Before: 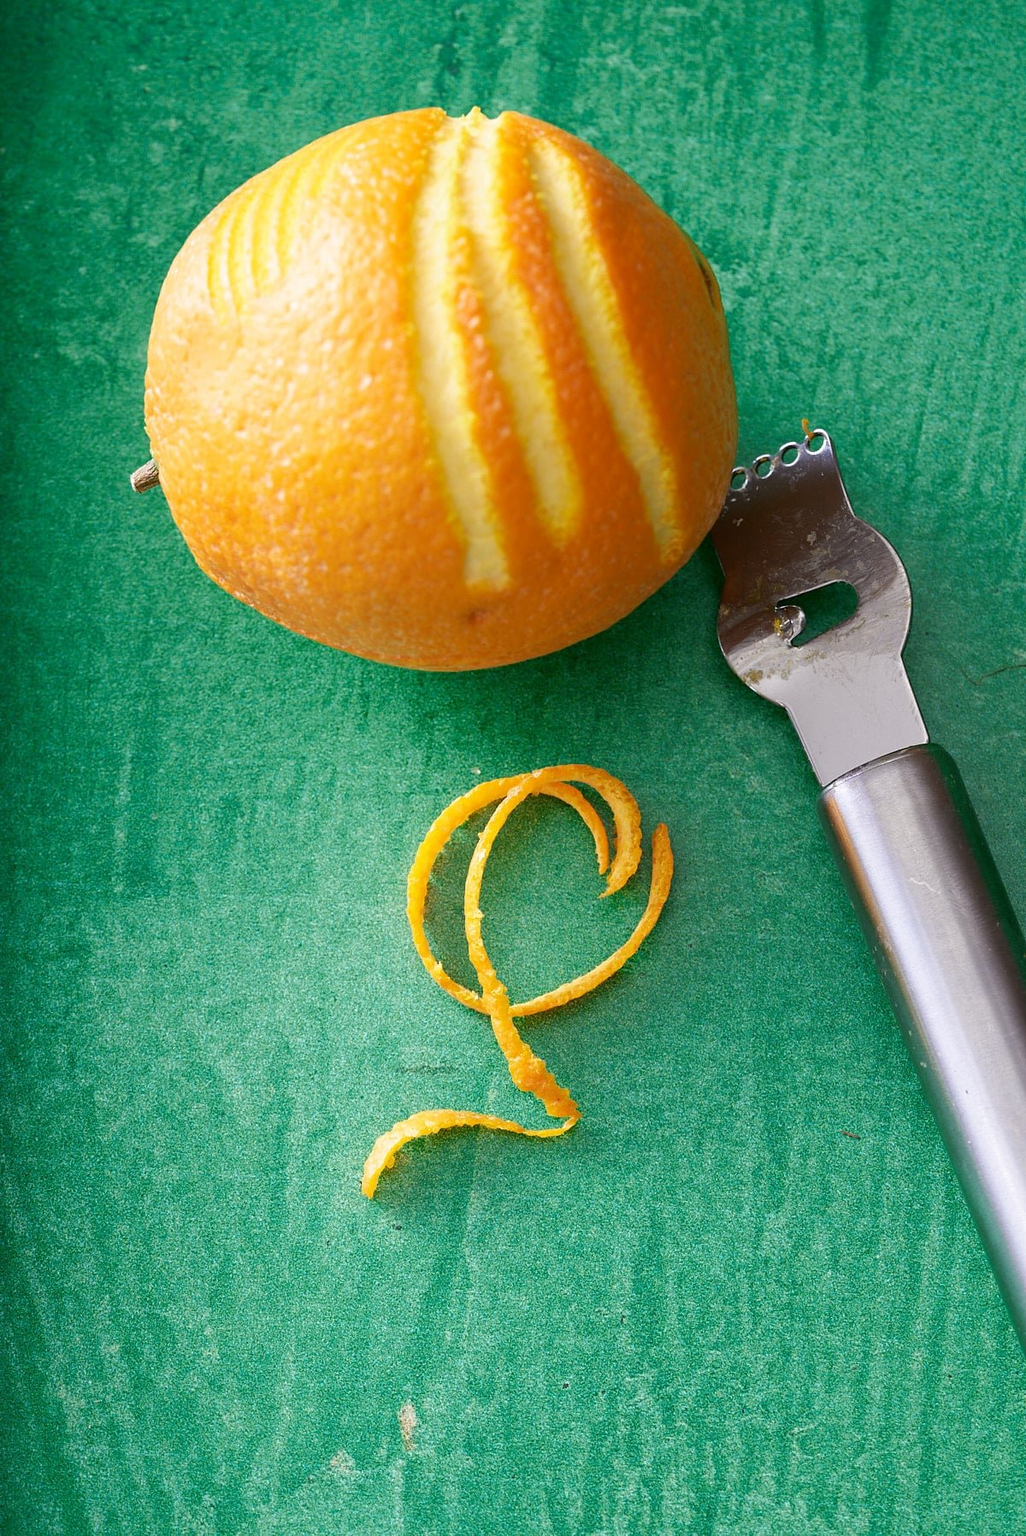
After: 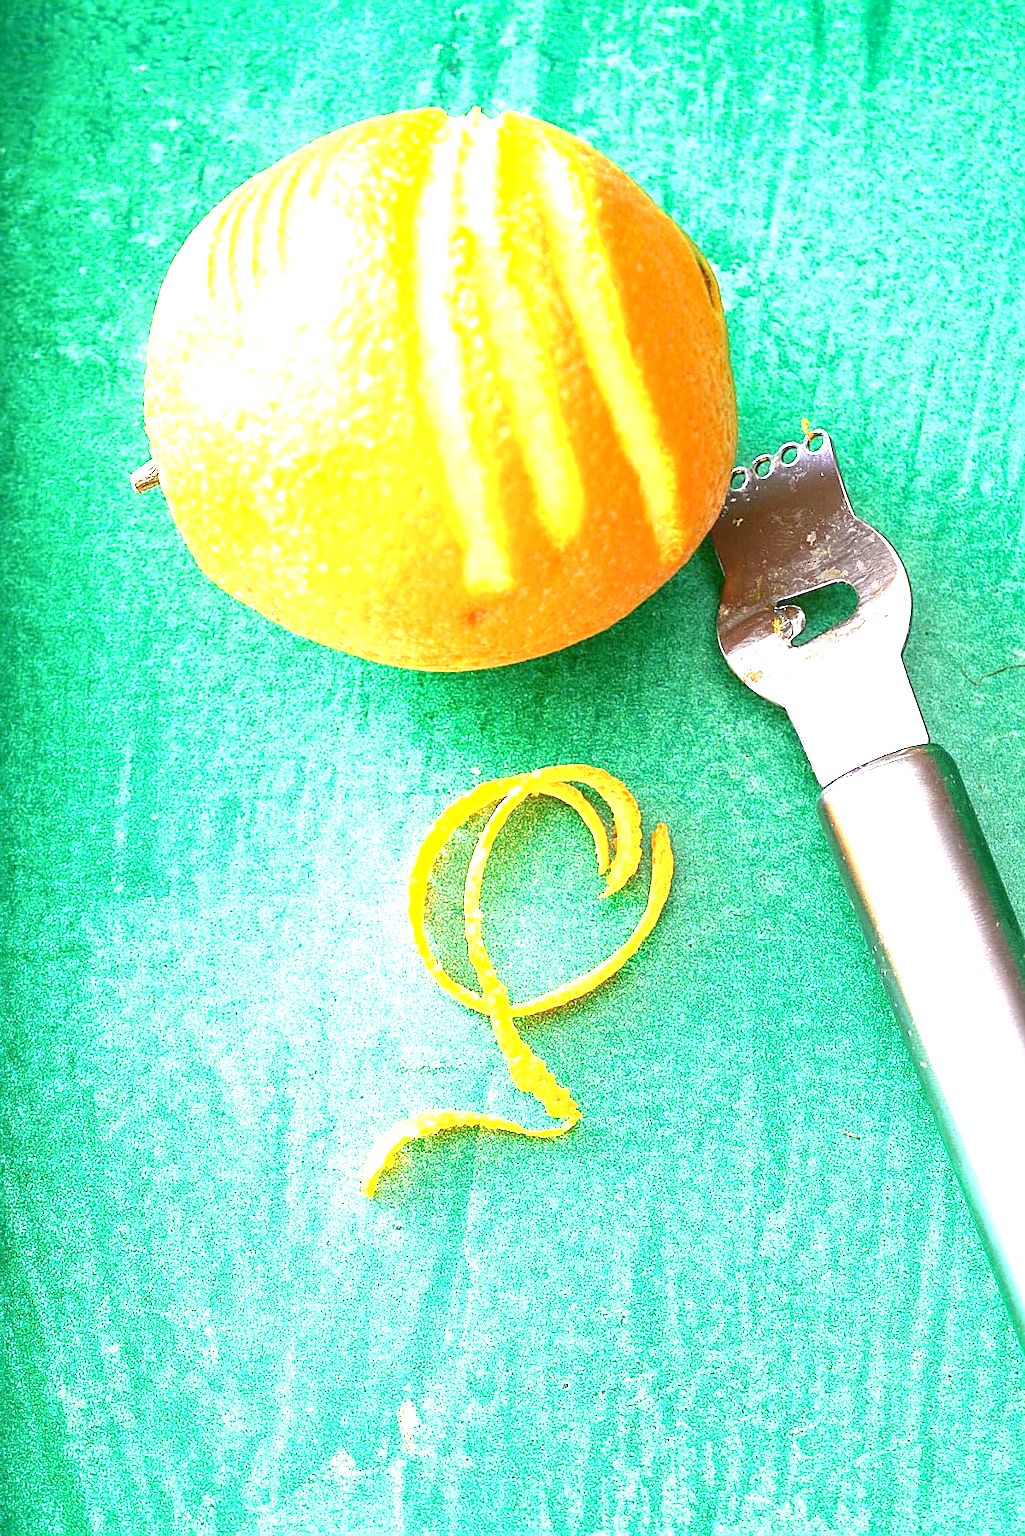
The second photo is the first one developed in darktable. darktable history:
sharpen: on, module defaults
exposure: exposure 2.202 EV, compensate highlight preservation false
local contrast: on, module defaults
